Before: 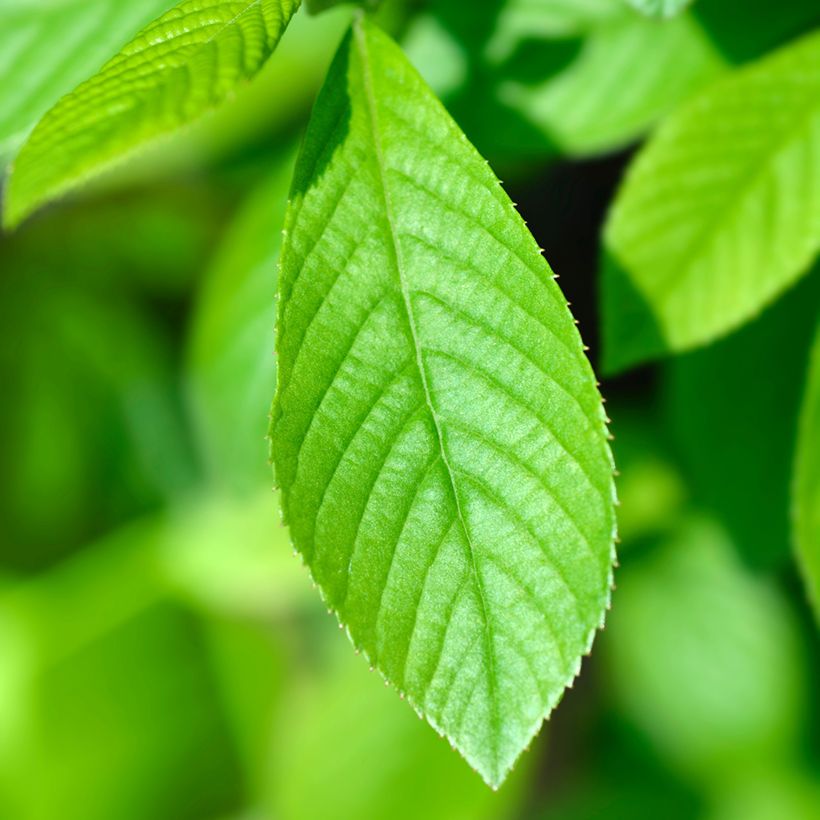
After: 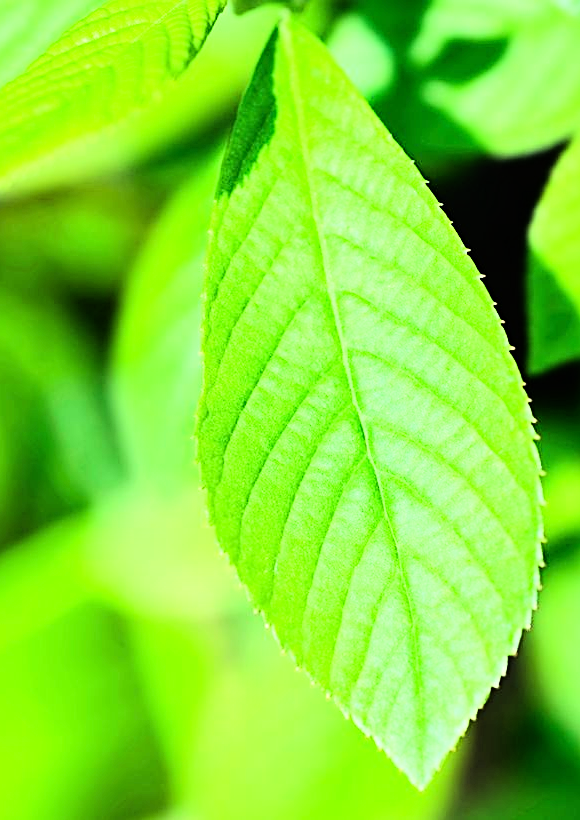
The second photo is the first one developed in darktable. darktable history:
sharpen: radius 2.531, amount 0.628
rgb curve: curves: ch0 [(0, 0) (0.21, 0.15) (0.24, 0.21) (0.5, 0.75) (0.75, 0.96) (0.89, 0.99) (1, 1)]; ch1 [(0, 0.02) (0.21, 0.13) (0.25, 0.2) (0.5, 0.67) (0.75, 0.9) (0.89, 0.97) (1, 1)]; ch2 [(0, 0.02) (0.21, 0.13) (0.25, 0.2) (0.5, 0.67) (0.75, 0.9) (0.89, 0.97) (1, 1)], compensate middle gray true
crop and rotate: left 9.061%, right 20.142%
white balance: emerald 1
